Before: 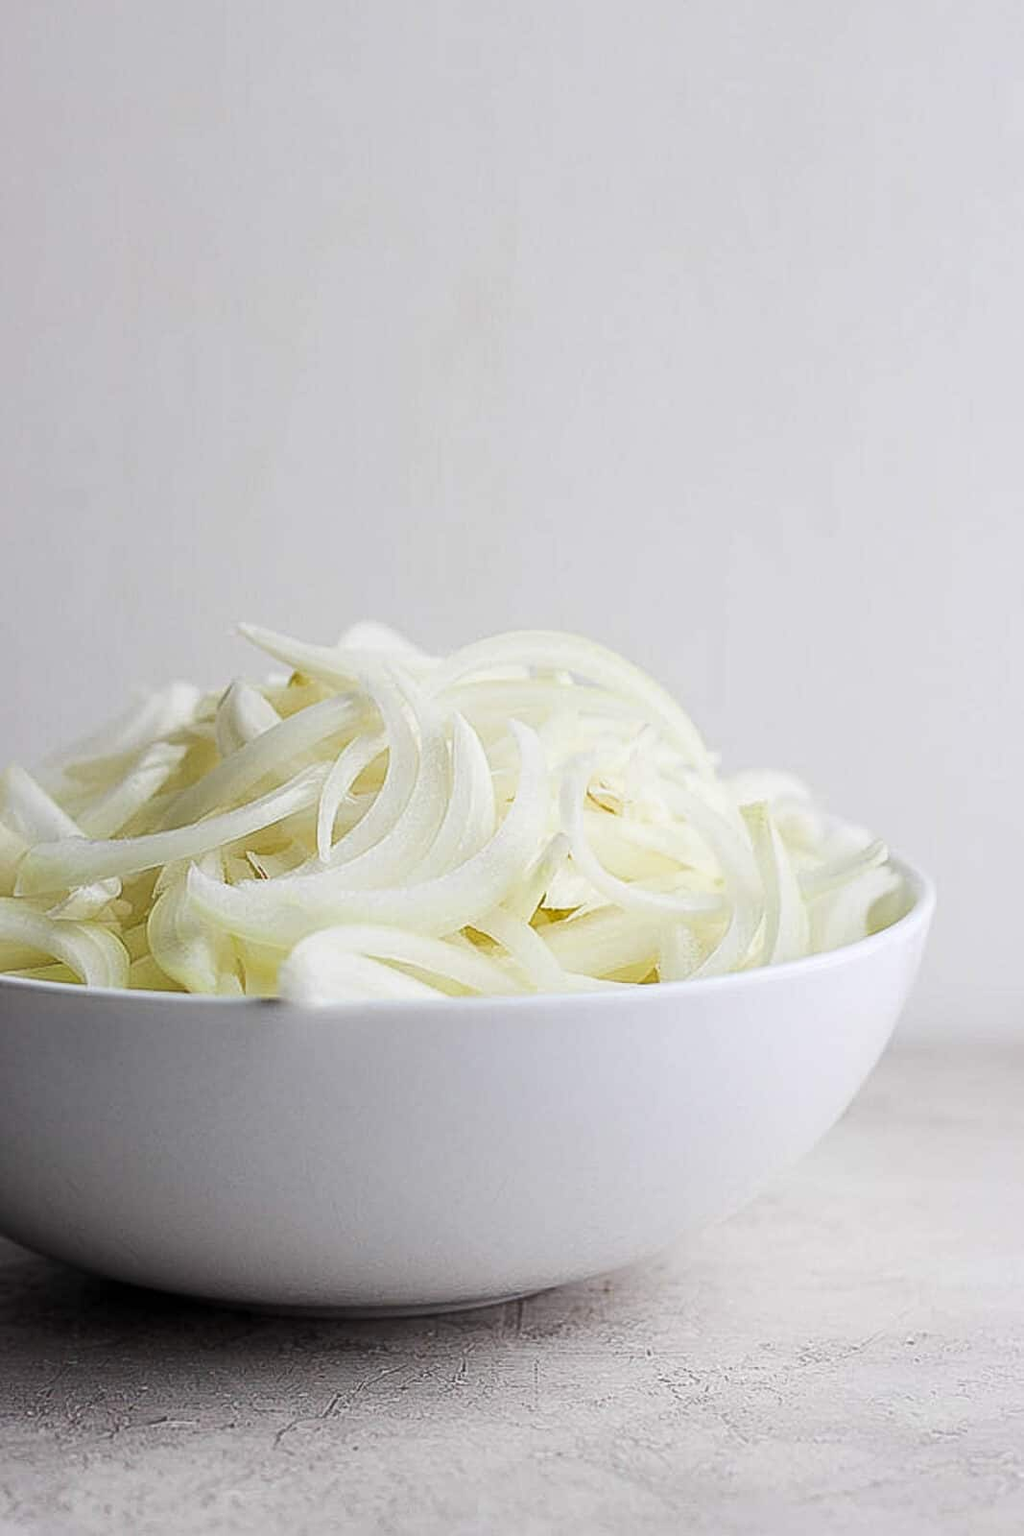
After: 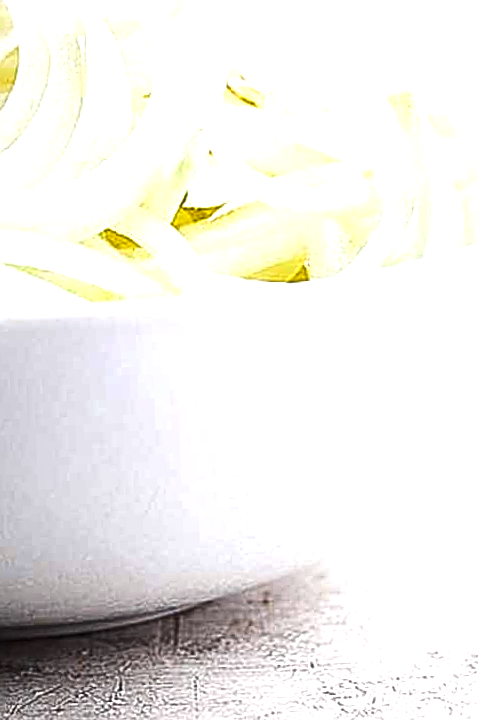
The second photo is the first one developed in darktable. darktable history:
sharpen: on, module defaults
rotate and perspective: rotation -2.12°, lens shift (vertical) 0.009, lens shift (horizontal) -0.008, automatic cropping original format, crop left 0.036, crop right 0.964, crop top 0.05, crop bottom 0.959
color balance rgb: linear chroma grading › global chroma 9%, perceptual saturation grading › global saturation 36%, perceptual saturation grading › shadows 35%, perceptual brilliance grading › global brilliance 15%, perceptual brilliance grading › shadows -35%, global vibrance 15%
local contrast: on, module defaults
tone equalizer: -8 EV -0.417 EV, -7 EV -0.389 EV, -6 EV -0.333 EV, -5 EV -0.222 EV, -3 EV 0.222 EV, -2 EV 0.333 EV, -1 EV 0.389 EV, +0 EV 0.417 EV, edges refinement/feathering 500, mask exposure compensation -1.57 EV, preserve details no
crop: left 35.976%, top 45.819%, right 18.162%, bottom 5.807%
color zones: curves: ch0 [(0, 0.5) (0.125, 0.4) (0.25, 0.5) (0.375, 0.4) (0.5, 0.4) (0.625, 0.6) (0.75, 0.6) (0.875, 0.5)]; ch1 [(0, 0.4) (0.125, 0.5) (0.25, 0.4) (0.375, 0.4) (0.5, 0.4) (0.625, 0.4) (0.75, 0.5) (0.875, 0.4)]; ch2 [(0, 0.6) (0.125, 0.5) (0.25, 0.5) (0.375, 0.6) (0.5, 0.6) (0.625, 0.5) (0.75, 0.5) (0.875, 0.5)]
